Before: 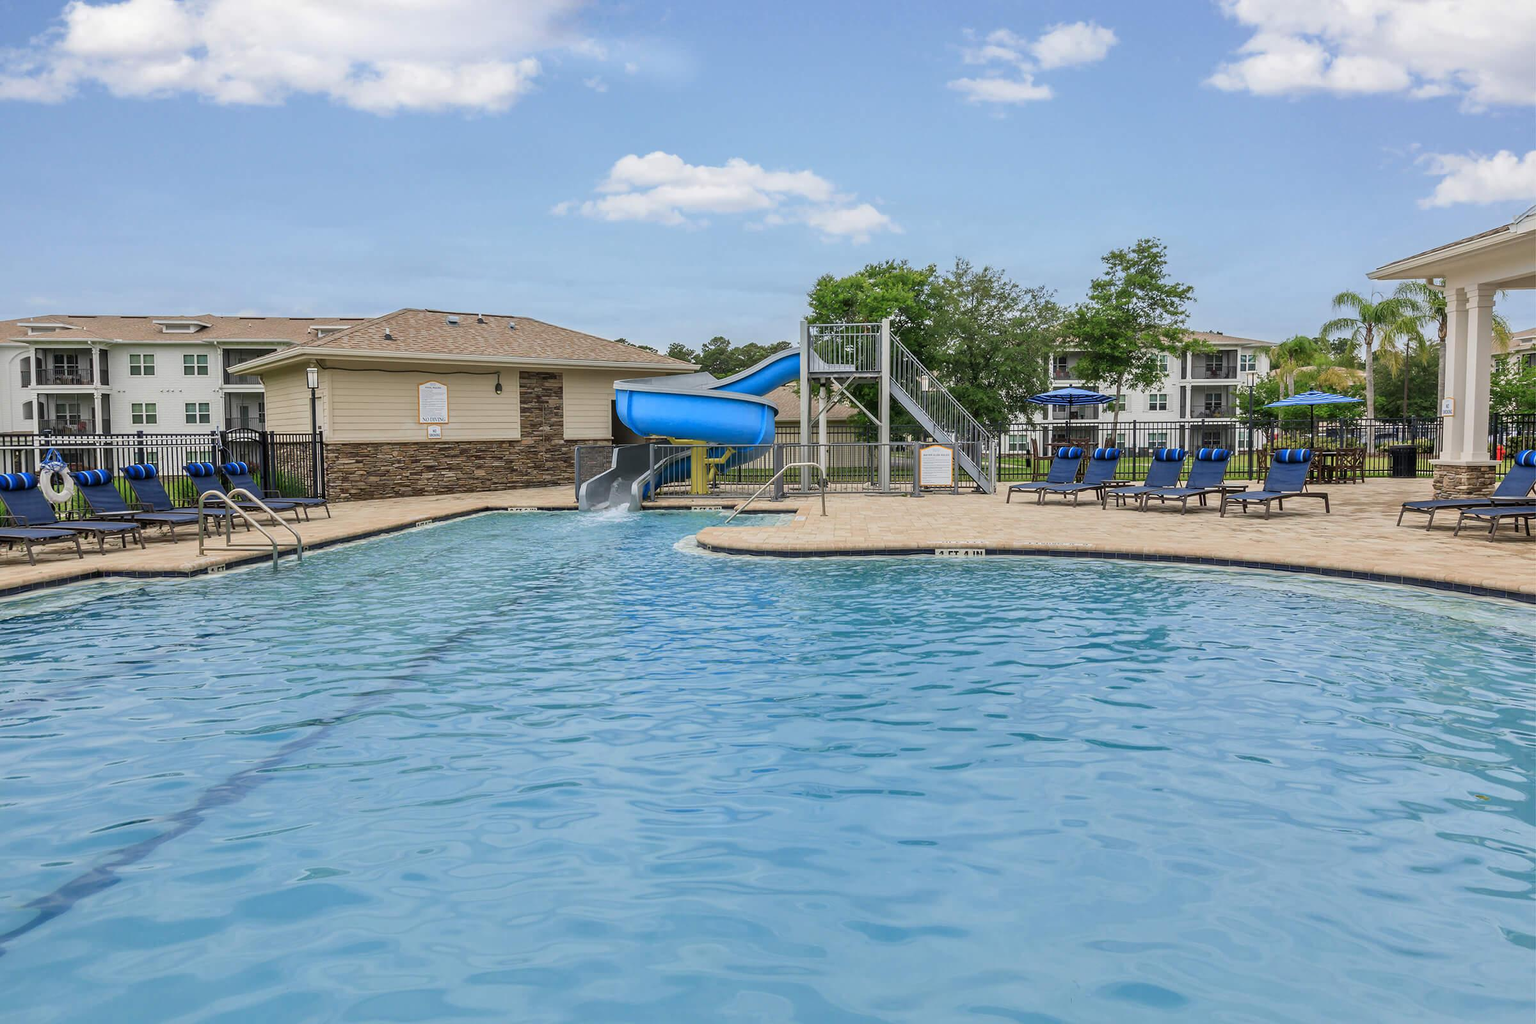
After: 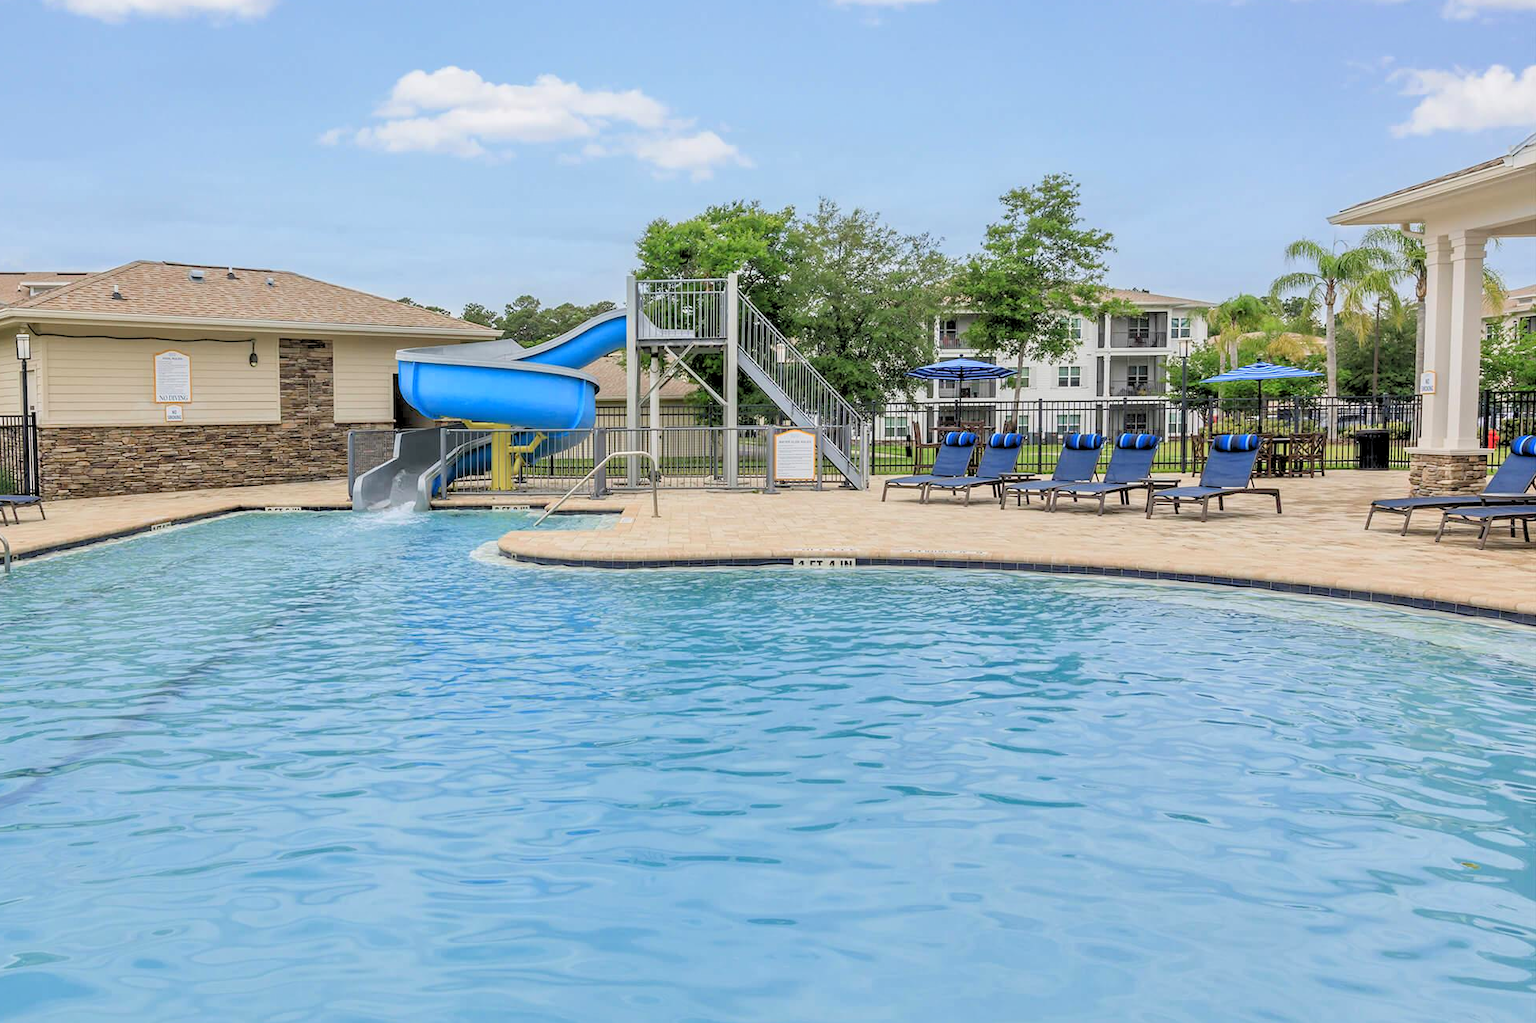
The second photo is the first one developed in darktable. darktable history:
rgb levels: preserve colors sum RGB, levels [[0.038, 0.433, 0.934], [0, 0.5, 1], [0, 0.5, 1]]
exposure: exposure 0.367 EV, compensate highlight preservation false
crop: left 19.159%, top 9.58%, bottom 9.58%
